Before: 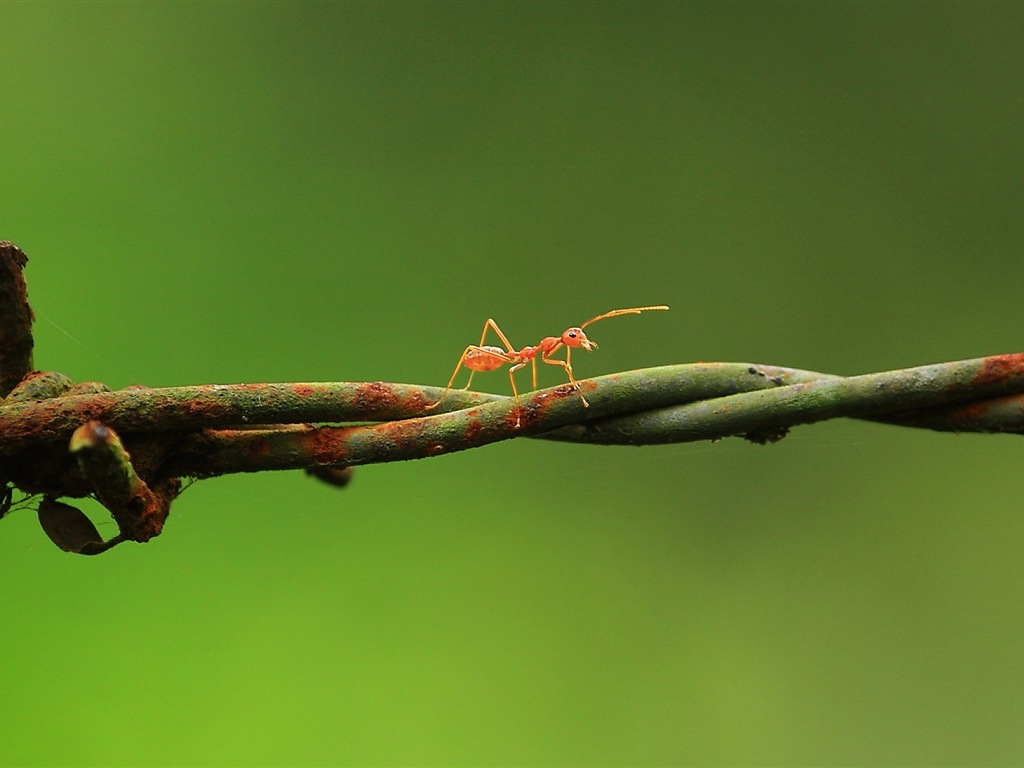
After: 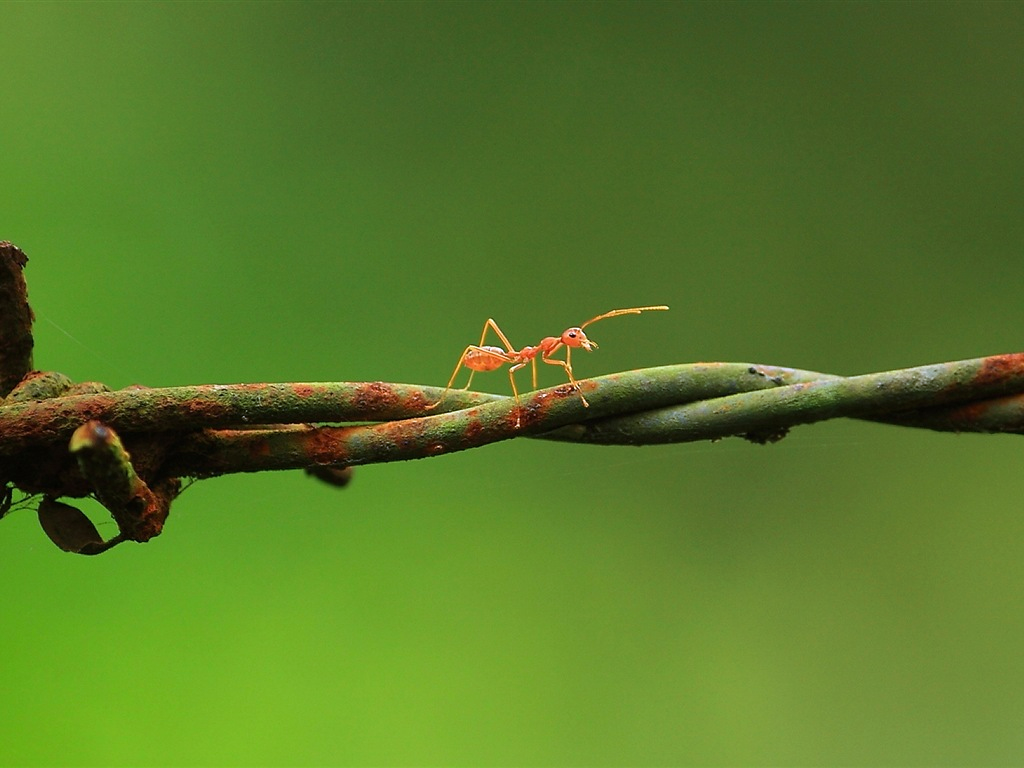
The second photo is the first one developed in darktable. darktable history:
velvia: on, module defaults
color correction: highlights a* -8, highlights b* 3.1
white balance: red 1.042, blue 1.17
